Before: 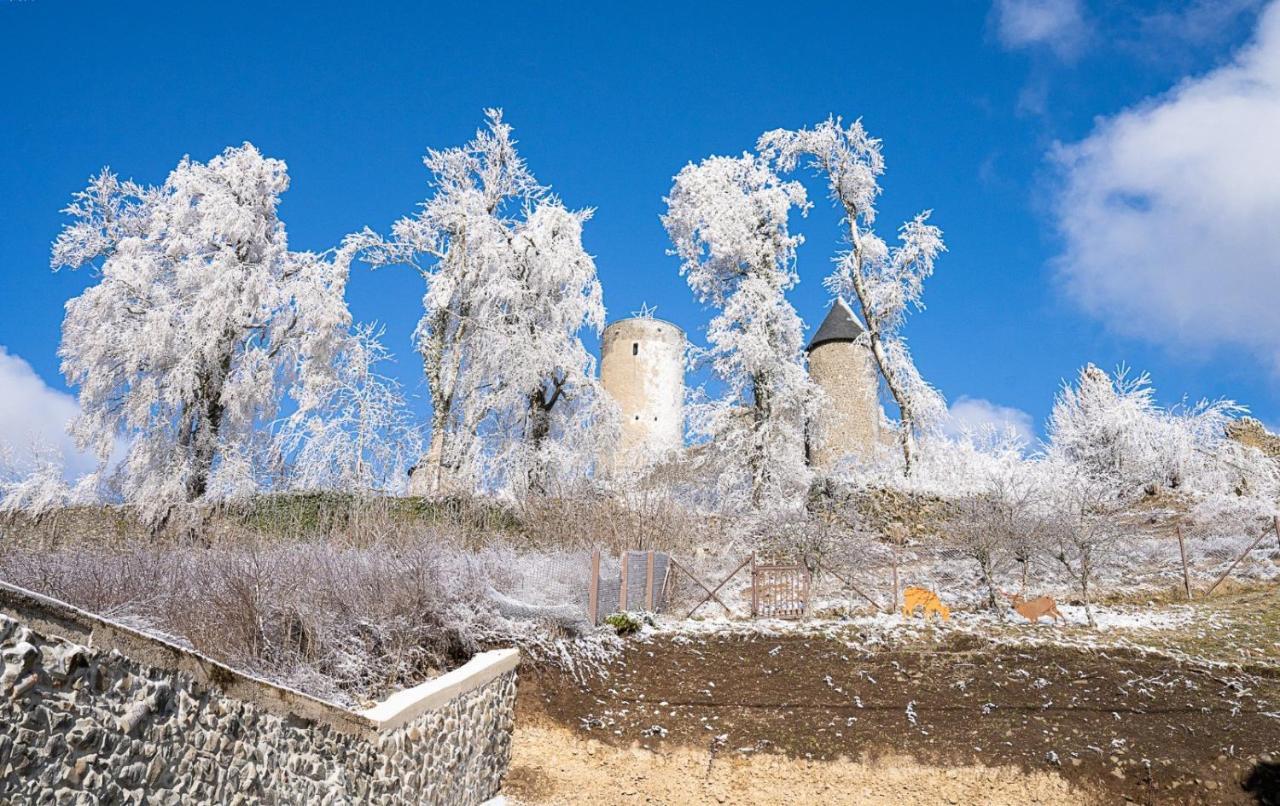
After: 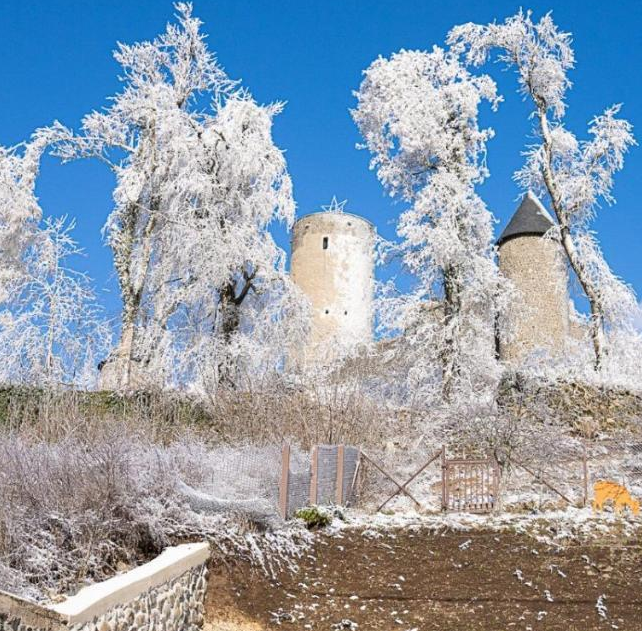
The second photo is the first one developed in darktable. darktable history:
crop and rotate: angle 0.019°, left 24.294%, top 13.191%, right 25.504%, bottom 8.473%
